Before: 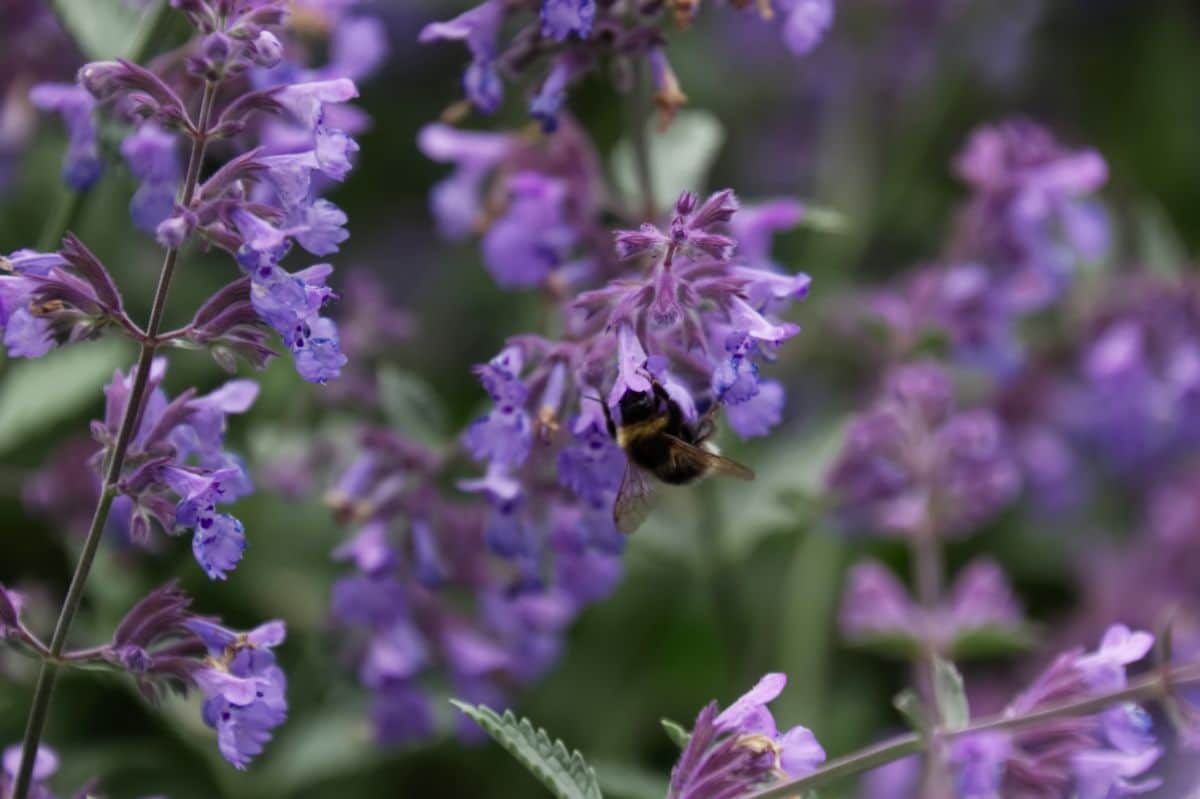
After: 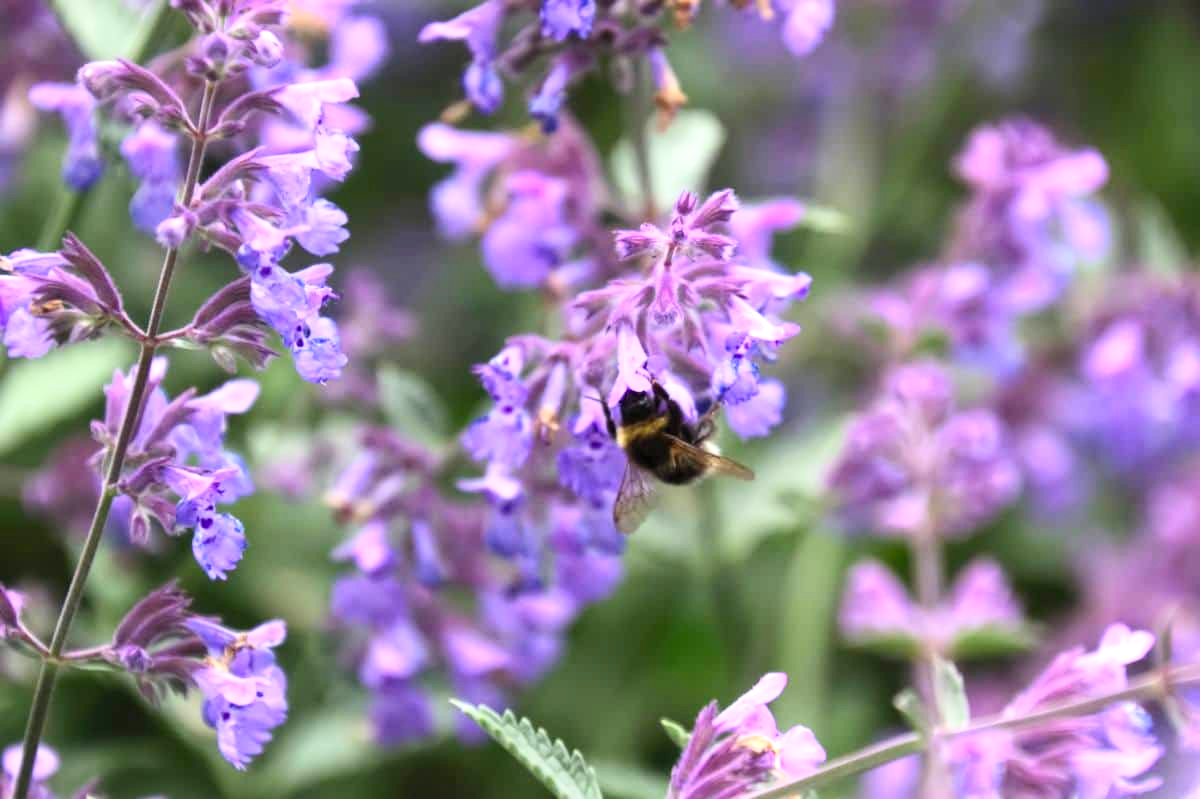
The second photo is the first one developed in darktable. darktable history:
contrast brightness saturation: contrast 0.197, brightness 0.157, saturation 0.221
exposure: black level correction 0, exposure 1 EV, compensate highlight preservation false
